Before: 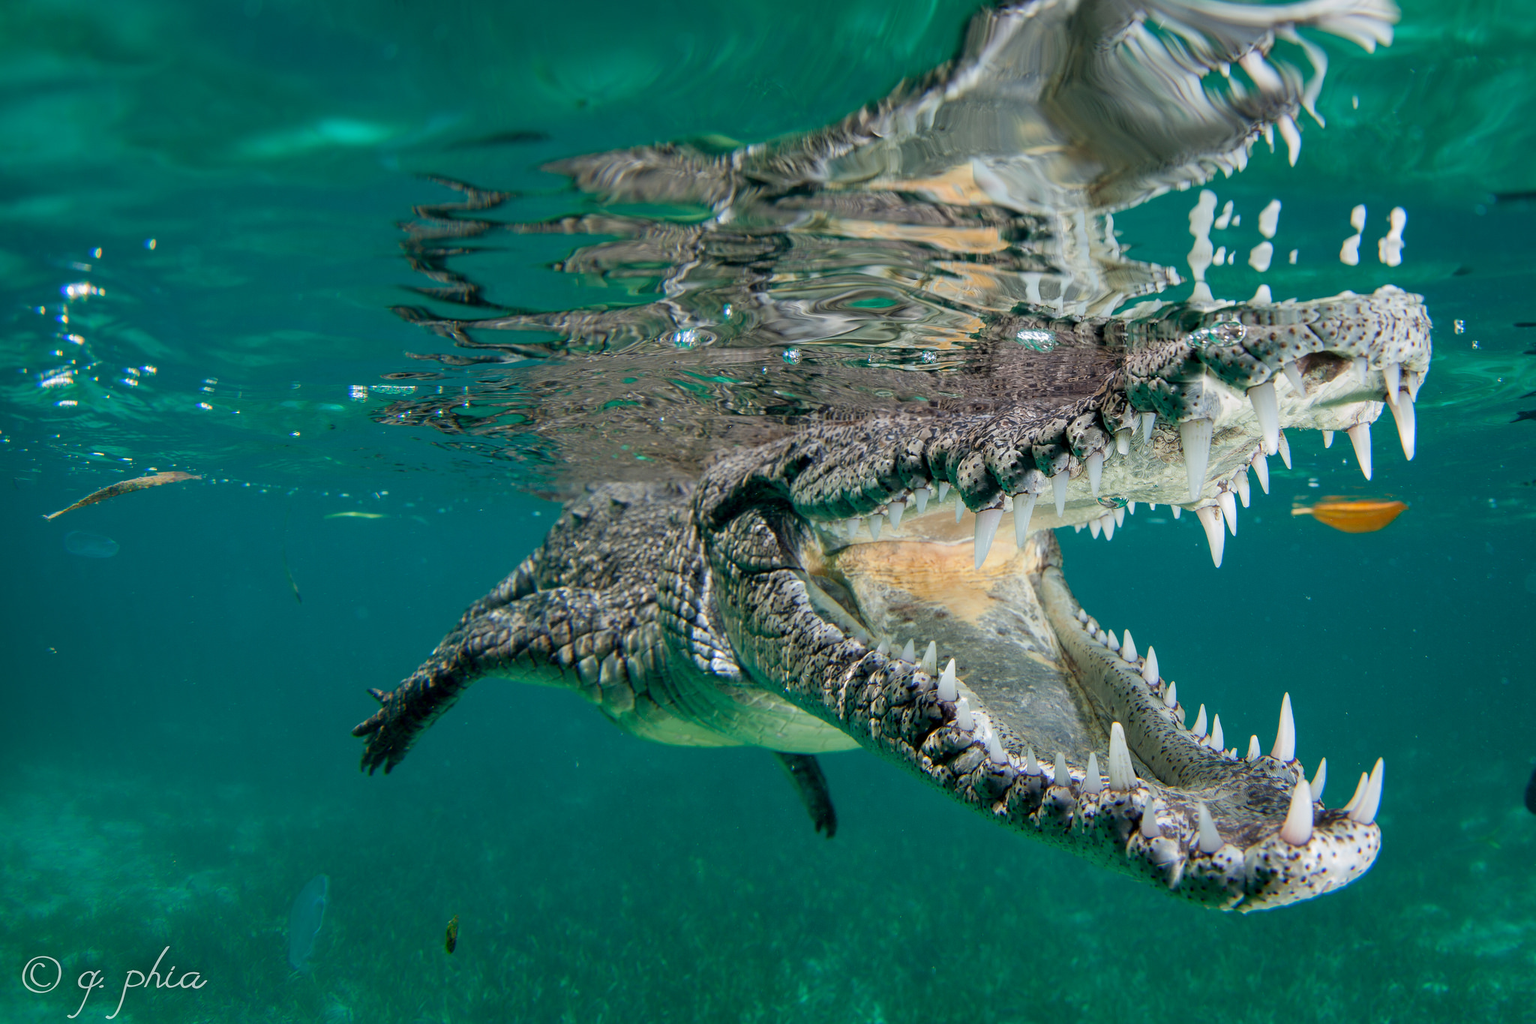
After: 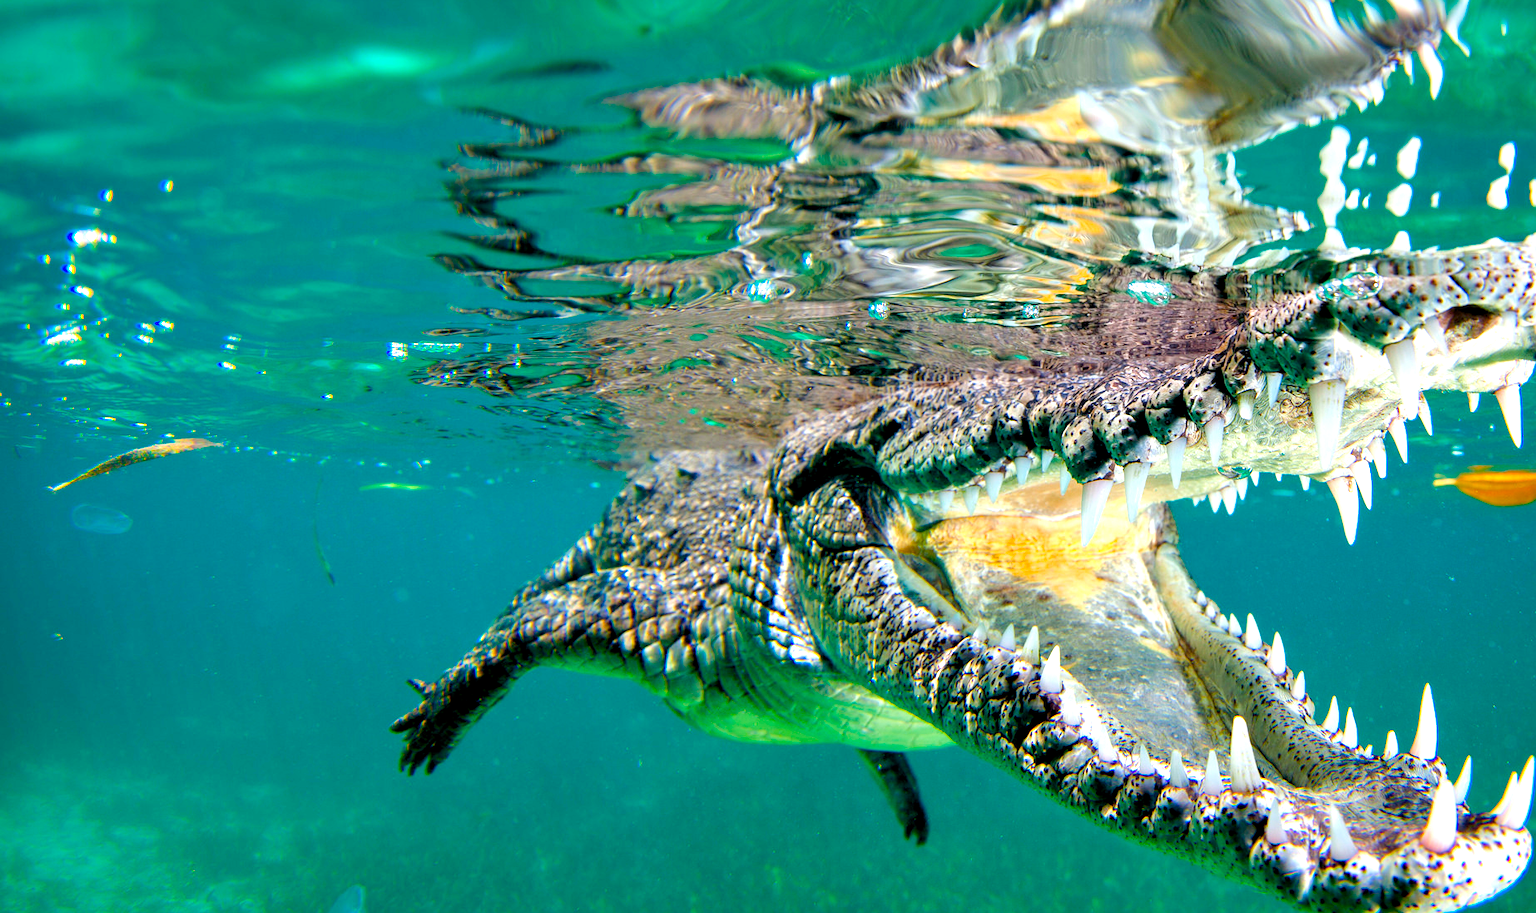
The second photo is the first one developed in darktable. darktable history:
crop: top 7.484%, right 9.845%, bottom 12.037%
exposure: exposure 0.697 EV, compensate highlight preservation false
contrast equalizer: y [[0.528, 0.548, 0.563, 0.562, 0.546, 0.526], [0.55 ×6], [0 ×6], [0 ×6], [0 ×6]]
color balance rgb: perceptual saturation grading › global saturation 36.837%, perceptual saturation grading › shadows 35.361%, perceptual brilliance grading › mid-tones 9.132%, perceptual brilliance grading › shadows 14.414%, global vibrance 20%
